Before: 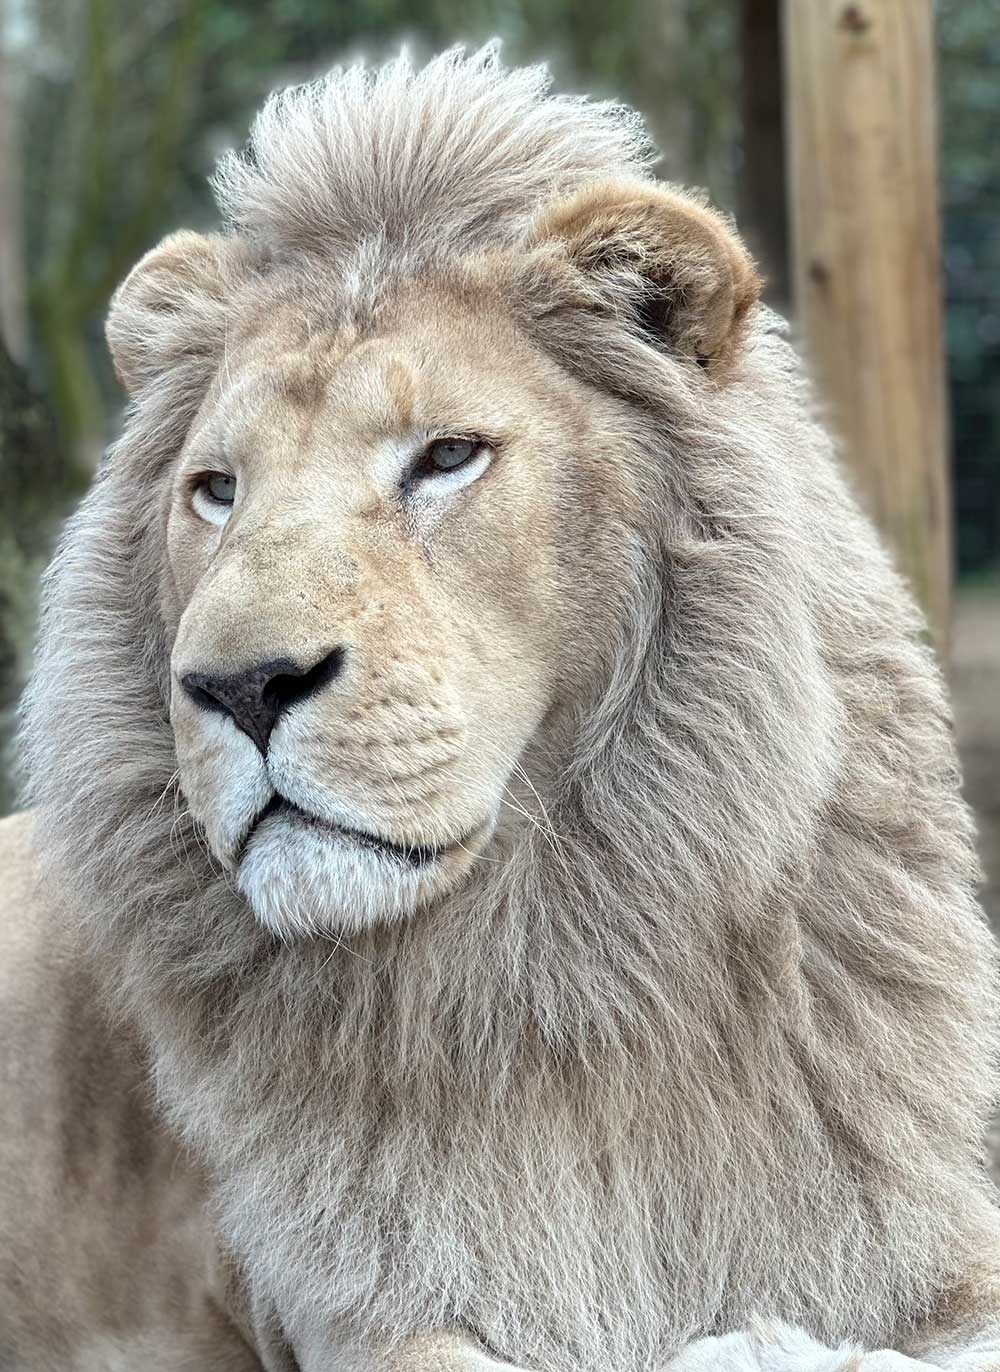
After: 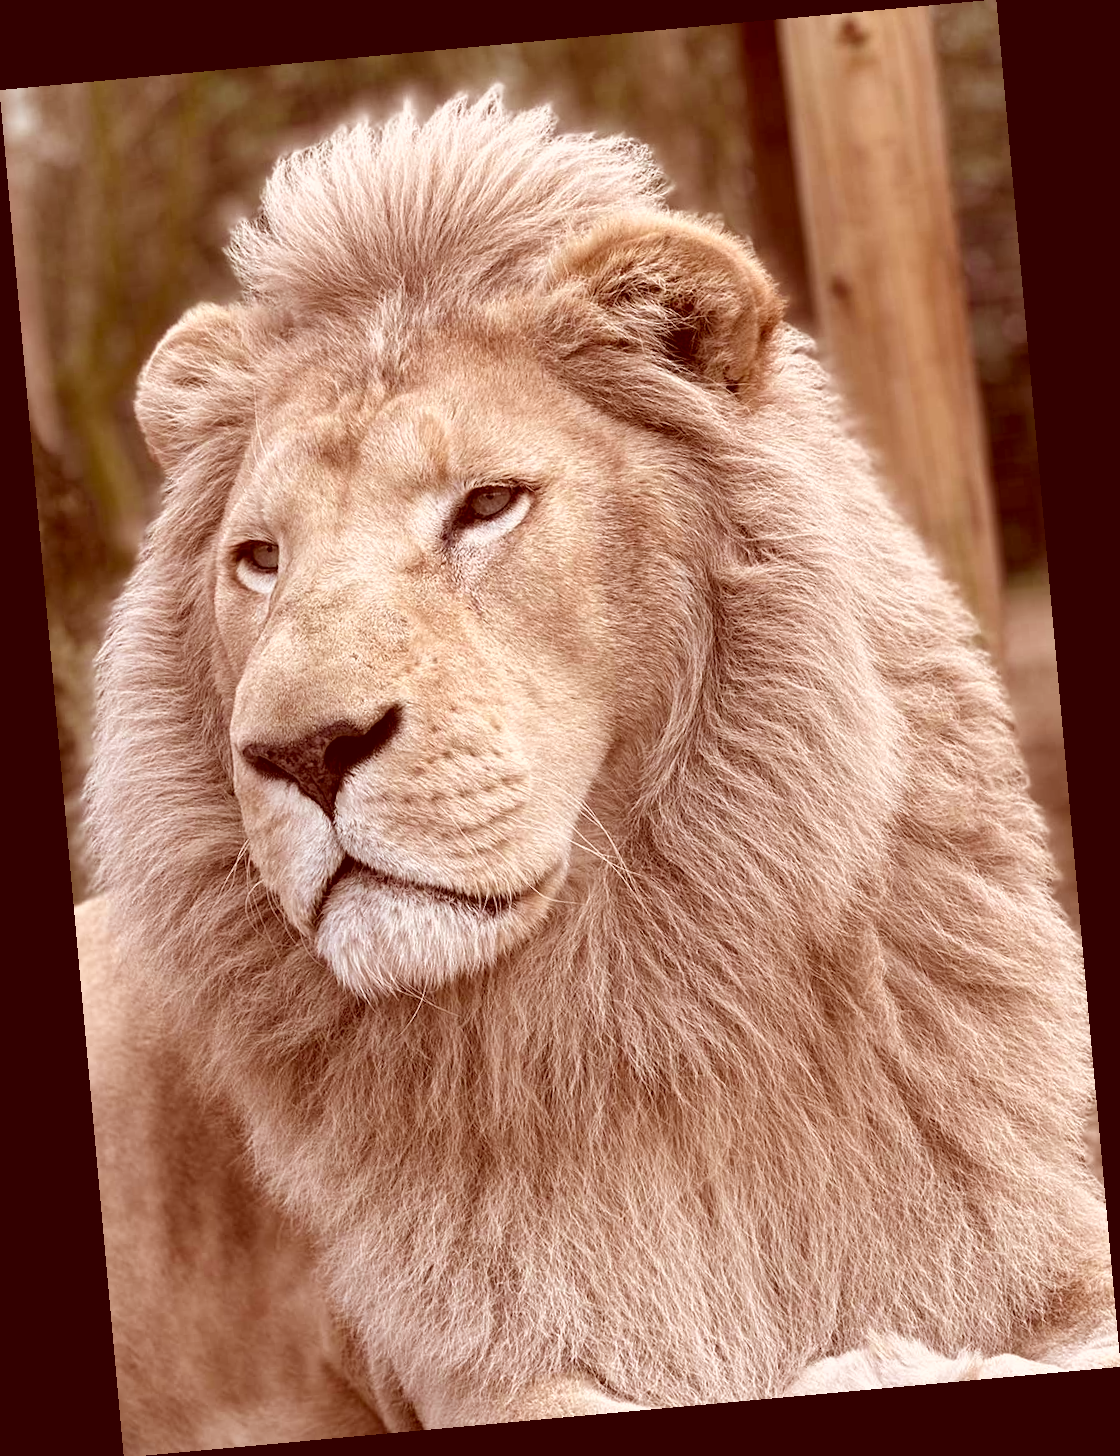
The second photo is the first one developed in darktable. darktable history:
rotate and perspective: rotation -5.2°, automatic cropping off
color correction: highlights a* 9.03, highlights b* 8.71, shadows a* 40, shadows b* 40, saturation 0.8
